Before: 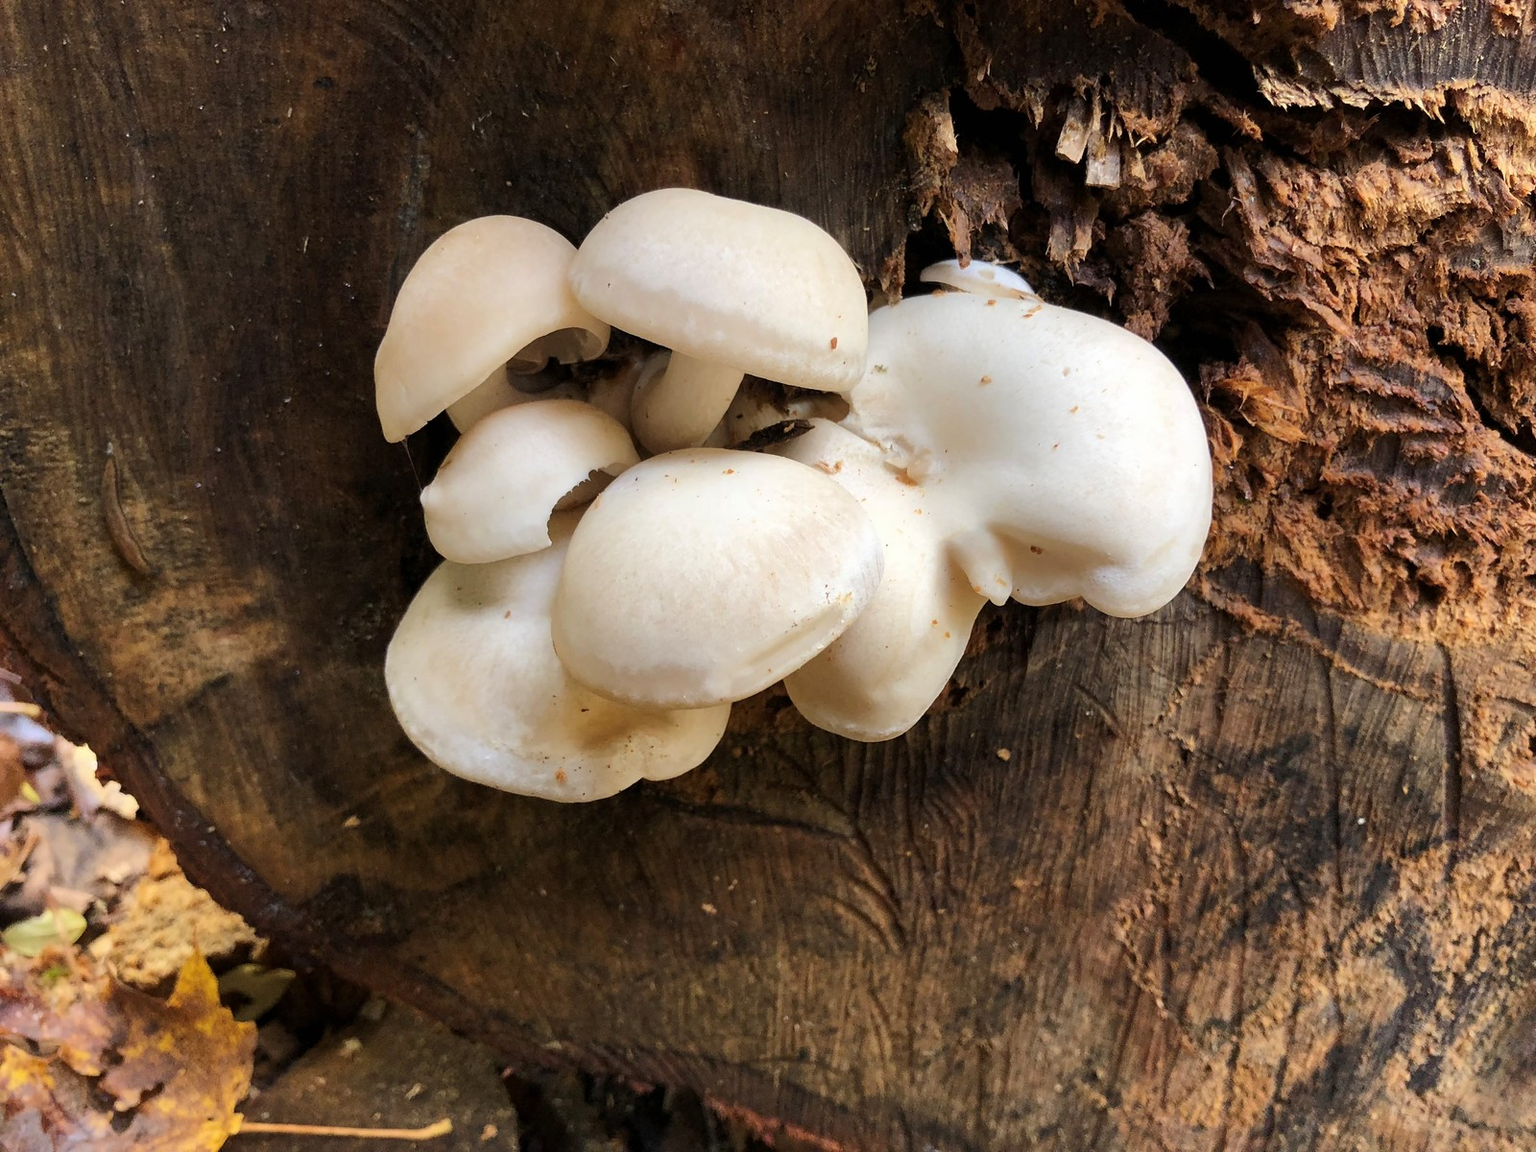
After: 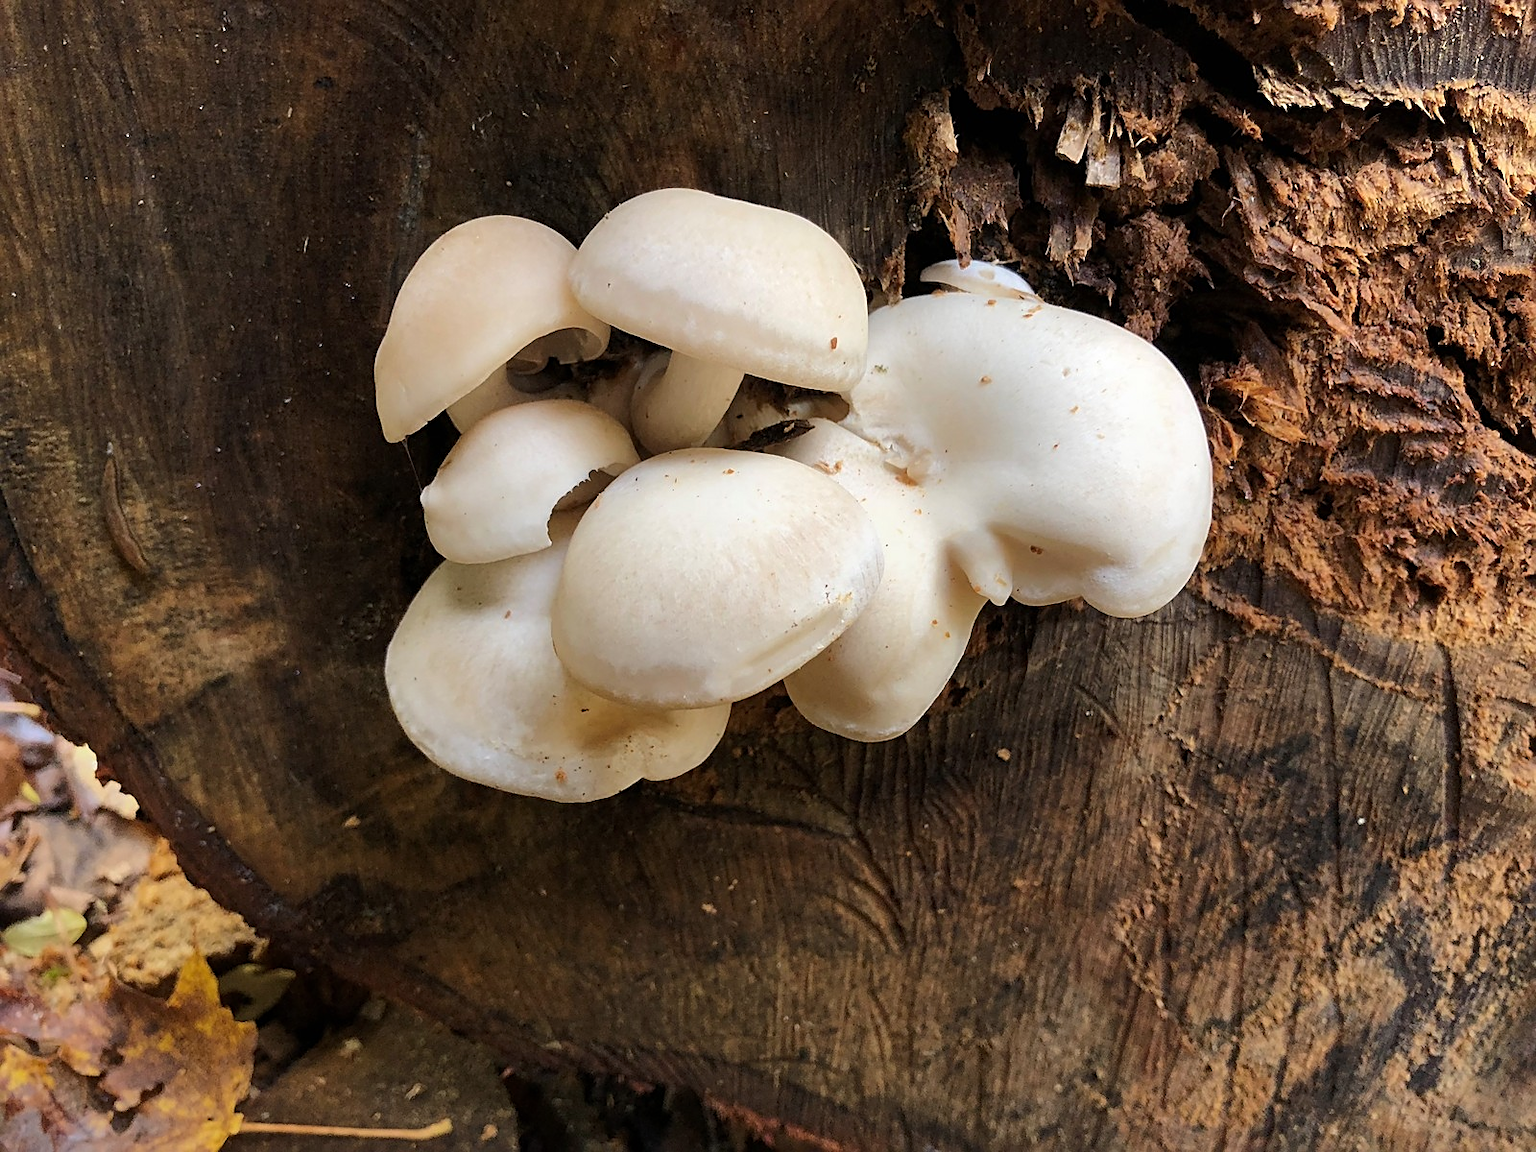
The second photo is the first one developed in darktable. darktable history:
sharpen: on, module defaults
graduated density: rotation -180°, offset 27.42
